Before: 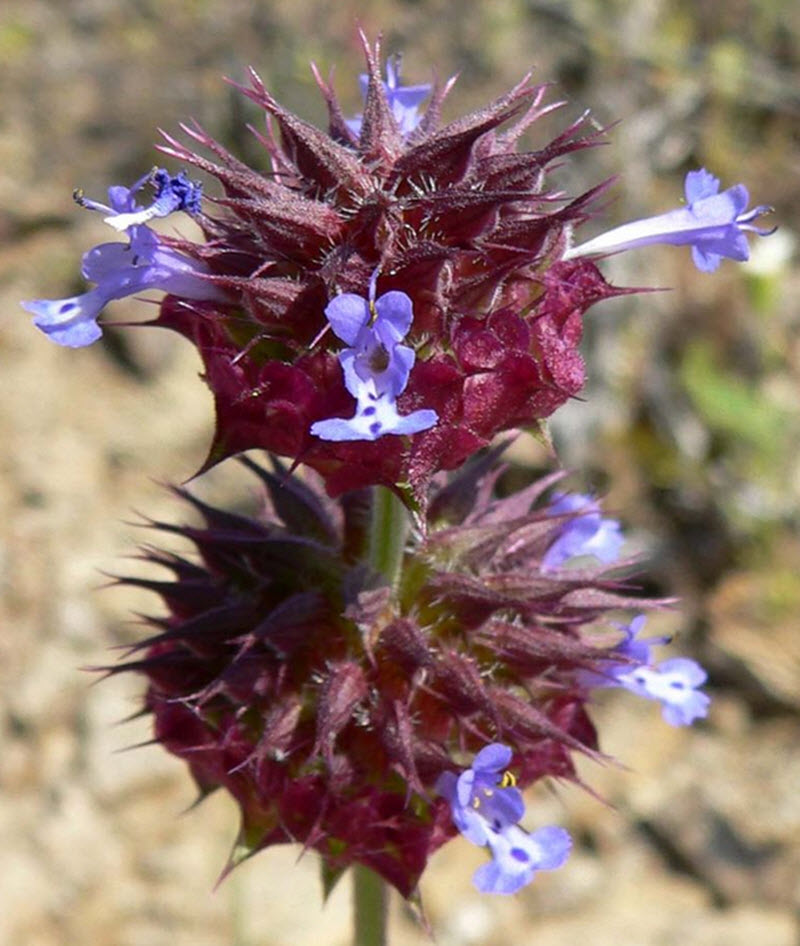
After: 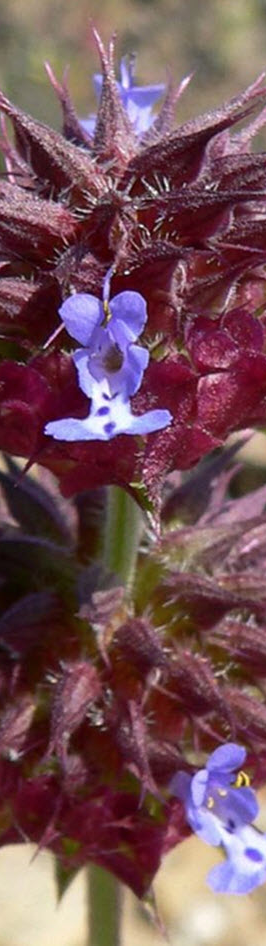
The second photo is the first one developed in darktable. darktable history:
color balance rgb: perceptual saturation grading › global saturation -3%
crop: left 33.36%, right 33.36%
